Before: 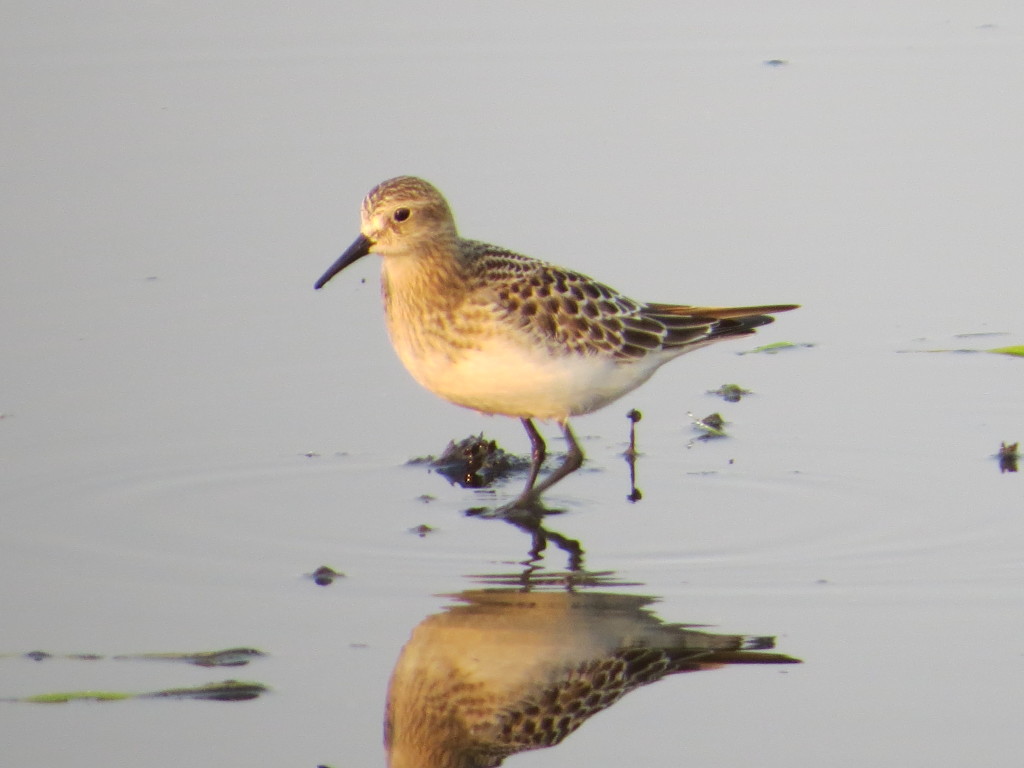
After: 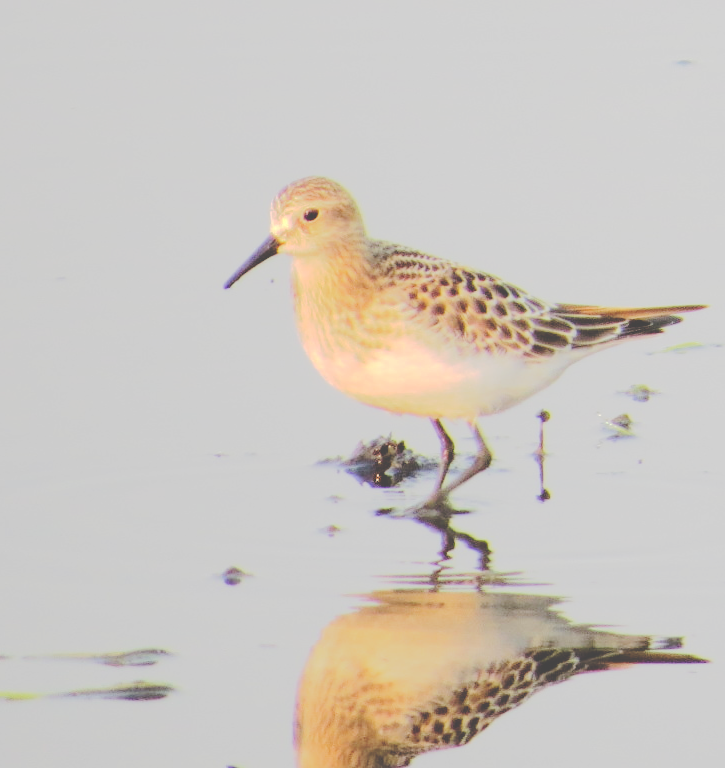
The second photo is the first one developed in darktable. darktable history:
tone equalizer: -7 EV 0.146 EV, -6 EV 0.577 EV, -5 EV 1.14 EV, -4 EV 1.36 EV, -3 EV 1.13 EV, -2 EV 0.6 EV, -1 EV 0.149 EV, edges refinement/feathering 500, mask exposure compensation -1.26 EV, preserve details no
tone curve: curves: ch0 [(0, 0) (0.003, 0.272) (0.011, 0.275) (0.025, 0.275) (0.044, 0.278) (0.069, 0.282) (0.1, 0.284) (0.136, 0.287) (0.177, 0.294) (0.224, 0.314) (0.277, 0.347) (0.335, 0.403) (0.399, 0.473) (0.468, 0.552) (0.543, 0.622) (0.623, 0.69) (0.709, 0.756) (0.801, 0.818) (0.898, 0.865) (1, 1)], preserve colors none
crop and rotate: left 8.97%, right 20.199%
